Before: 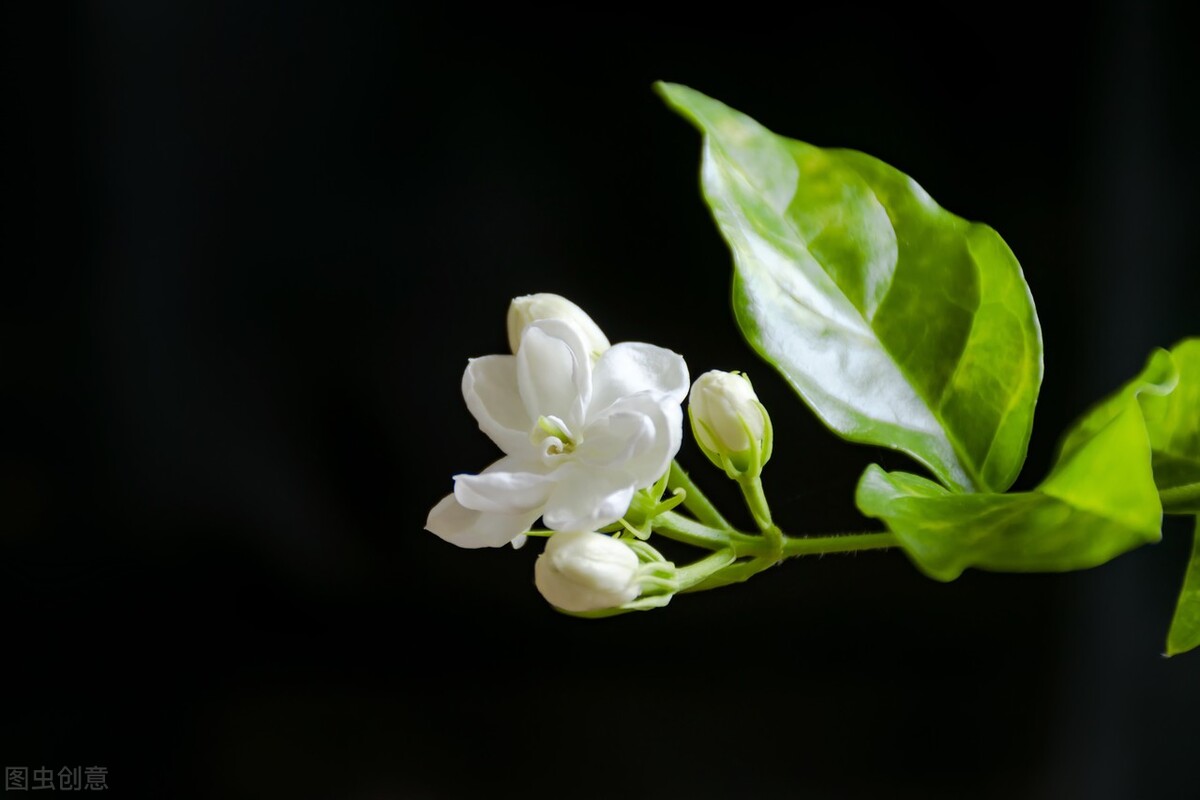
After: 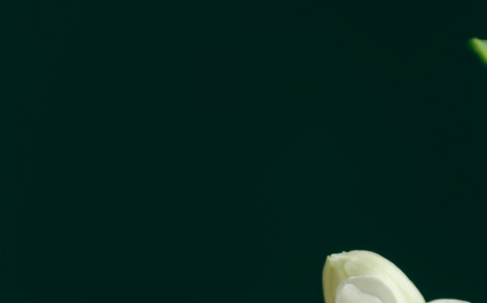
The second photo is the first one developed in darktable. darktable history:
color balance: lift [1.005, 0.99, 1.007, 1.01], gamma [1, 1.034, 1.032, 0.966], gain [0.873, 1.055, 1.067, 0.933]
crop: left 15.452%, top 5.459%, right 43.956%, bottom 56.62%
